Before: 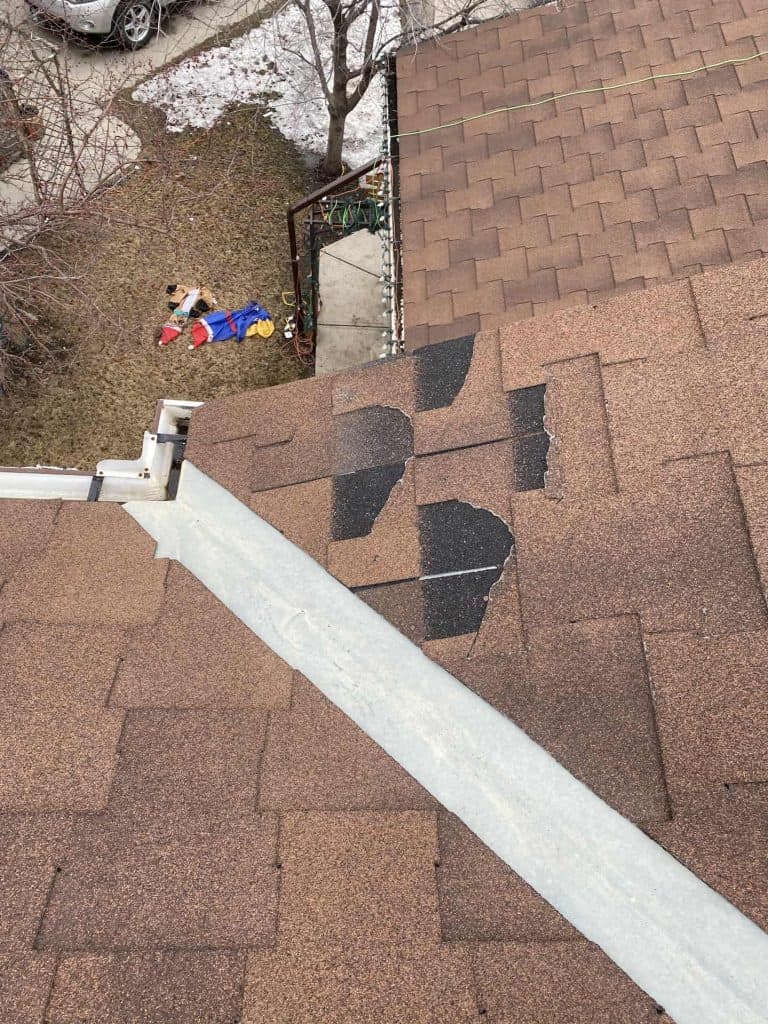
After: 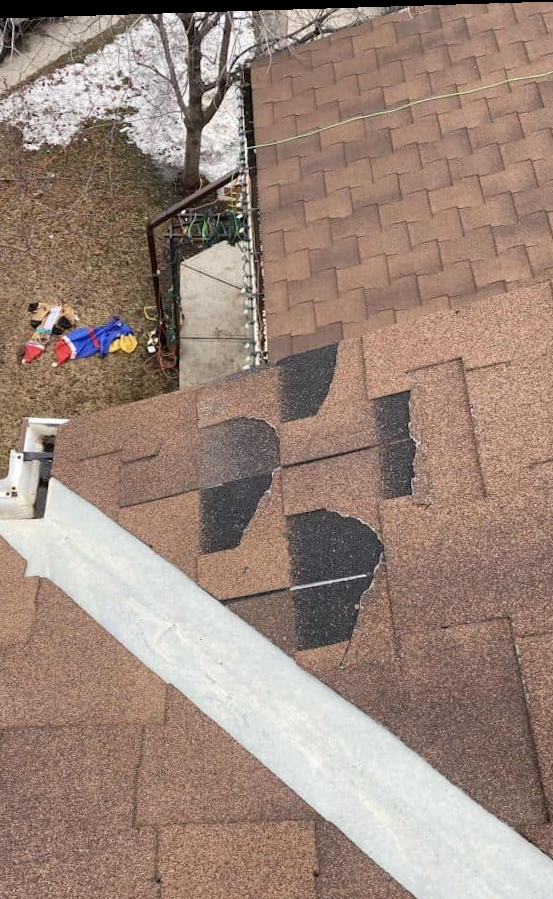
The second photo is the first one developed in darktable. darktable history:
rotate and perspective: rotation -1.75°, automatic cropping off
crop: left 18.479%, right 12.2%, bottom 13.971%
